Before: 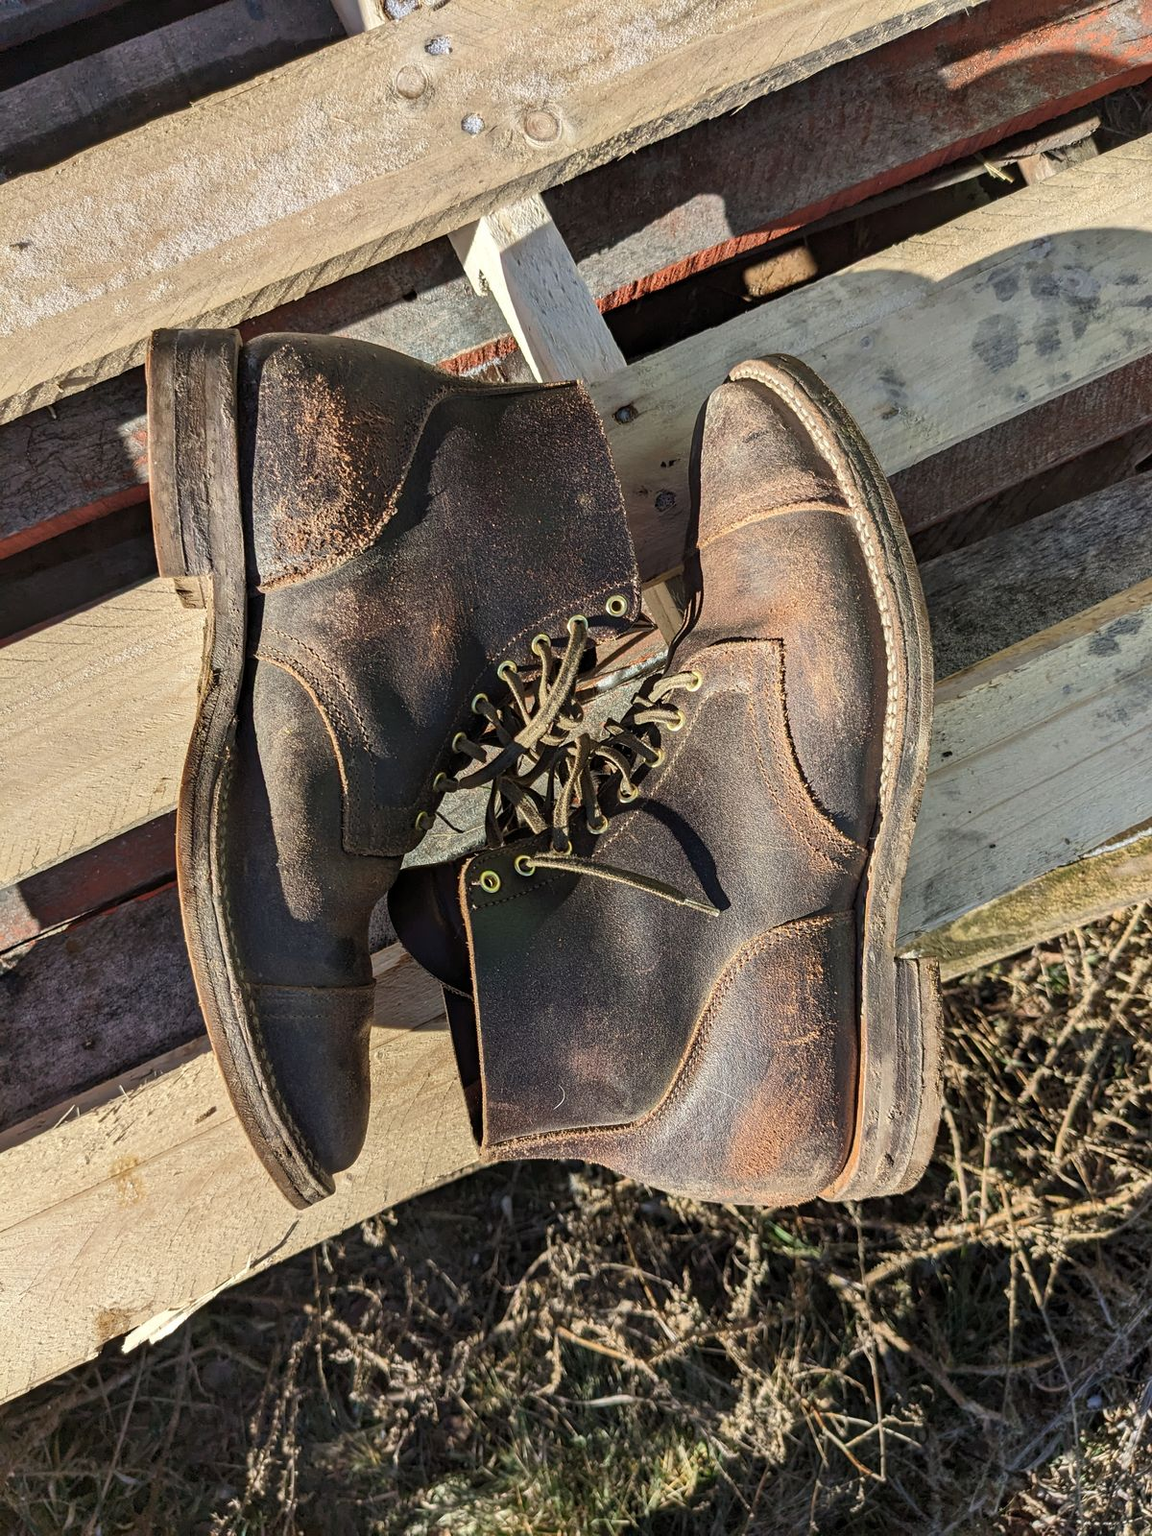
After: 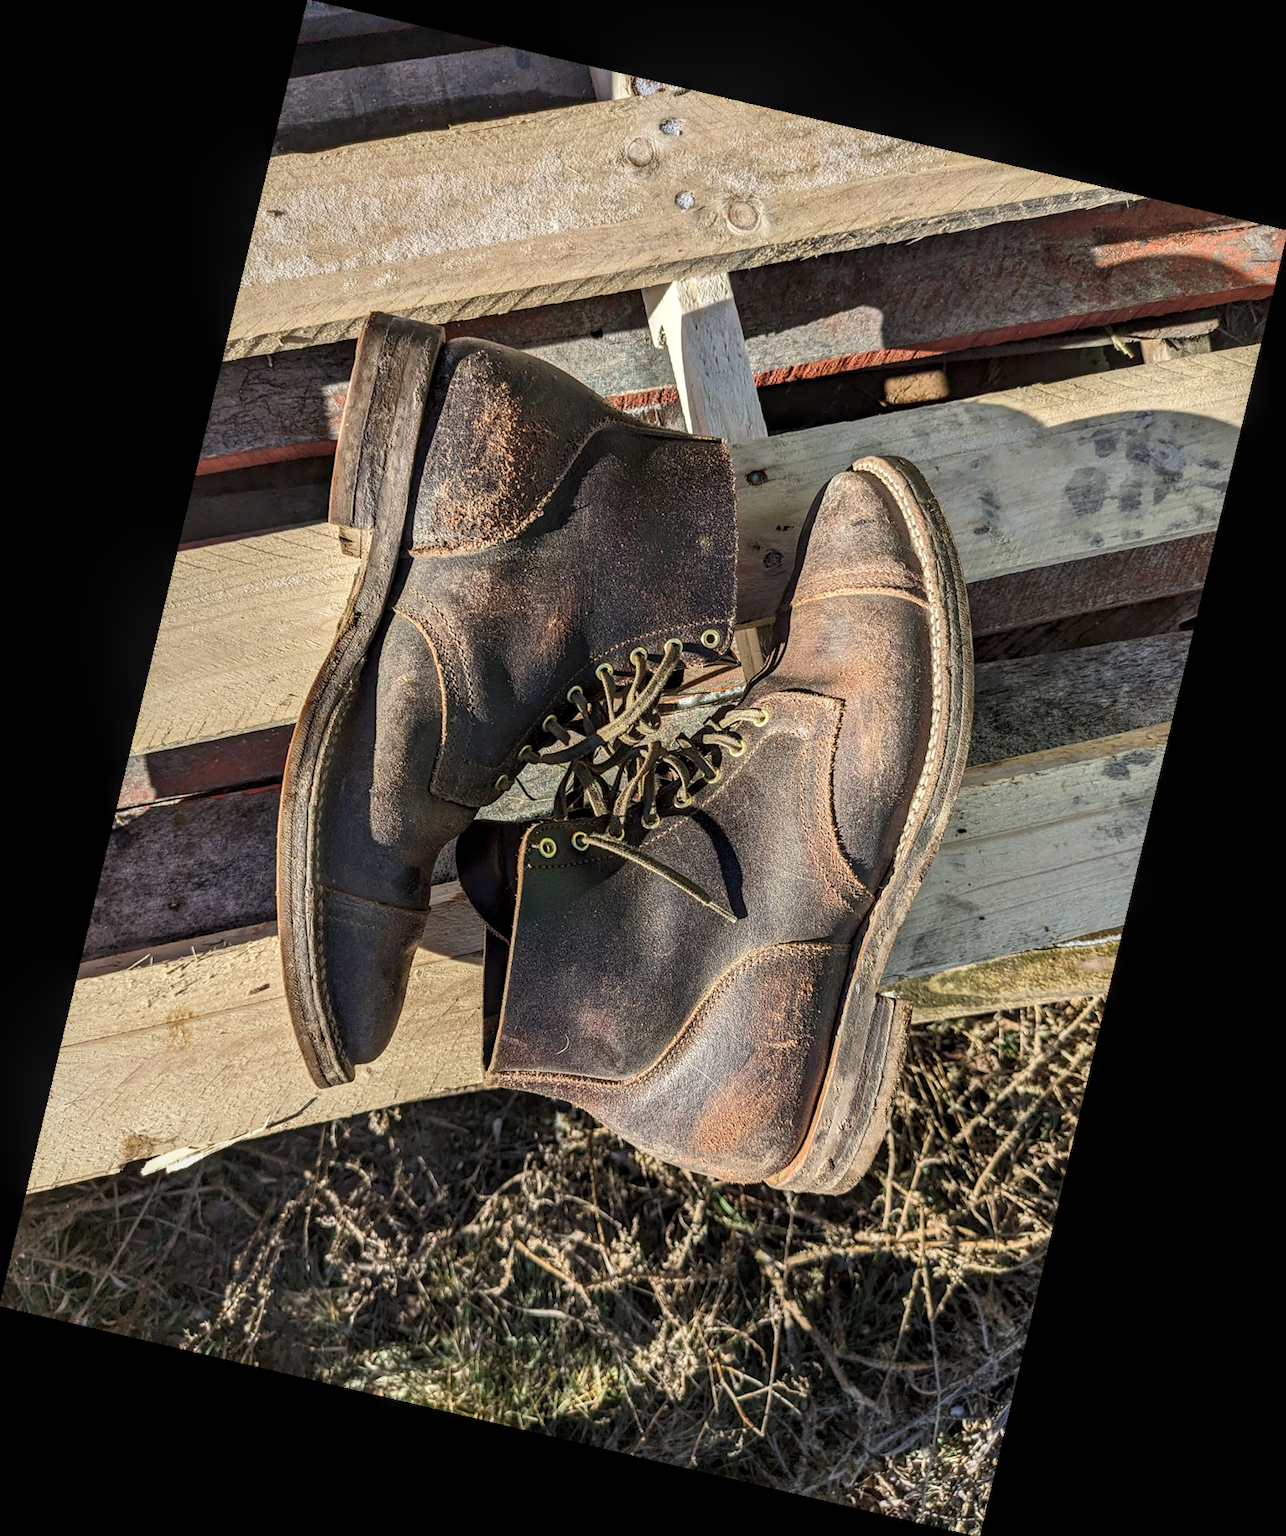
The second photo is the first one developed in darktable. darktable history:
rotate and perspective: rotation 13.27°, automatic cropping off
local contrast: detail 130%
exposure: compensate highlight preservation false
